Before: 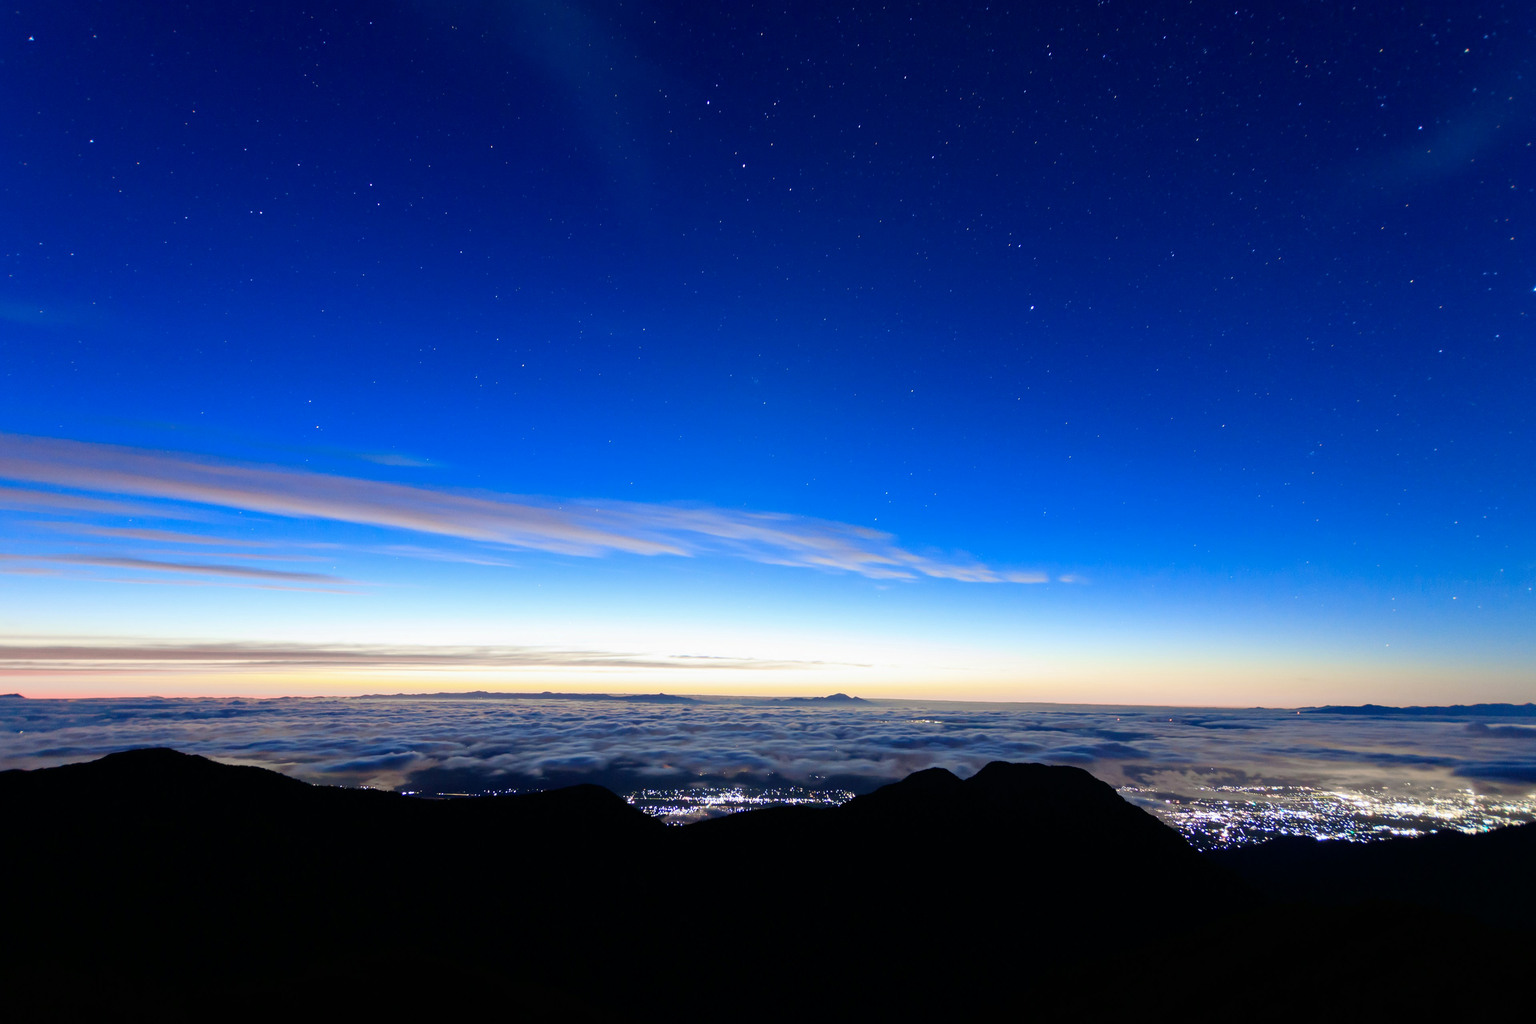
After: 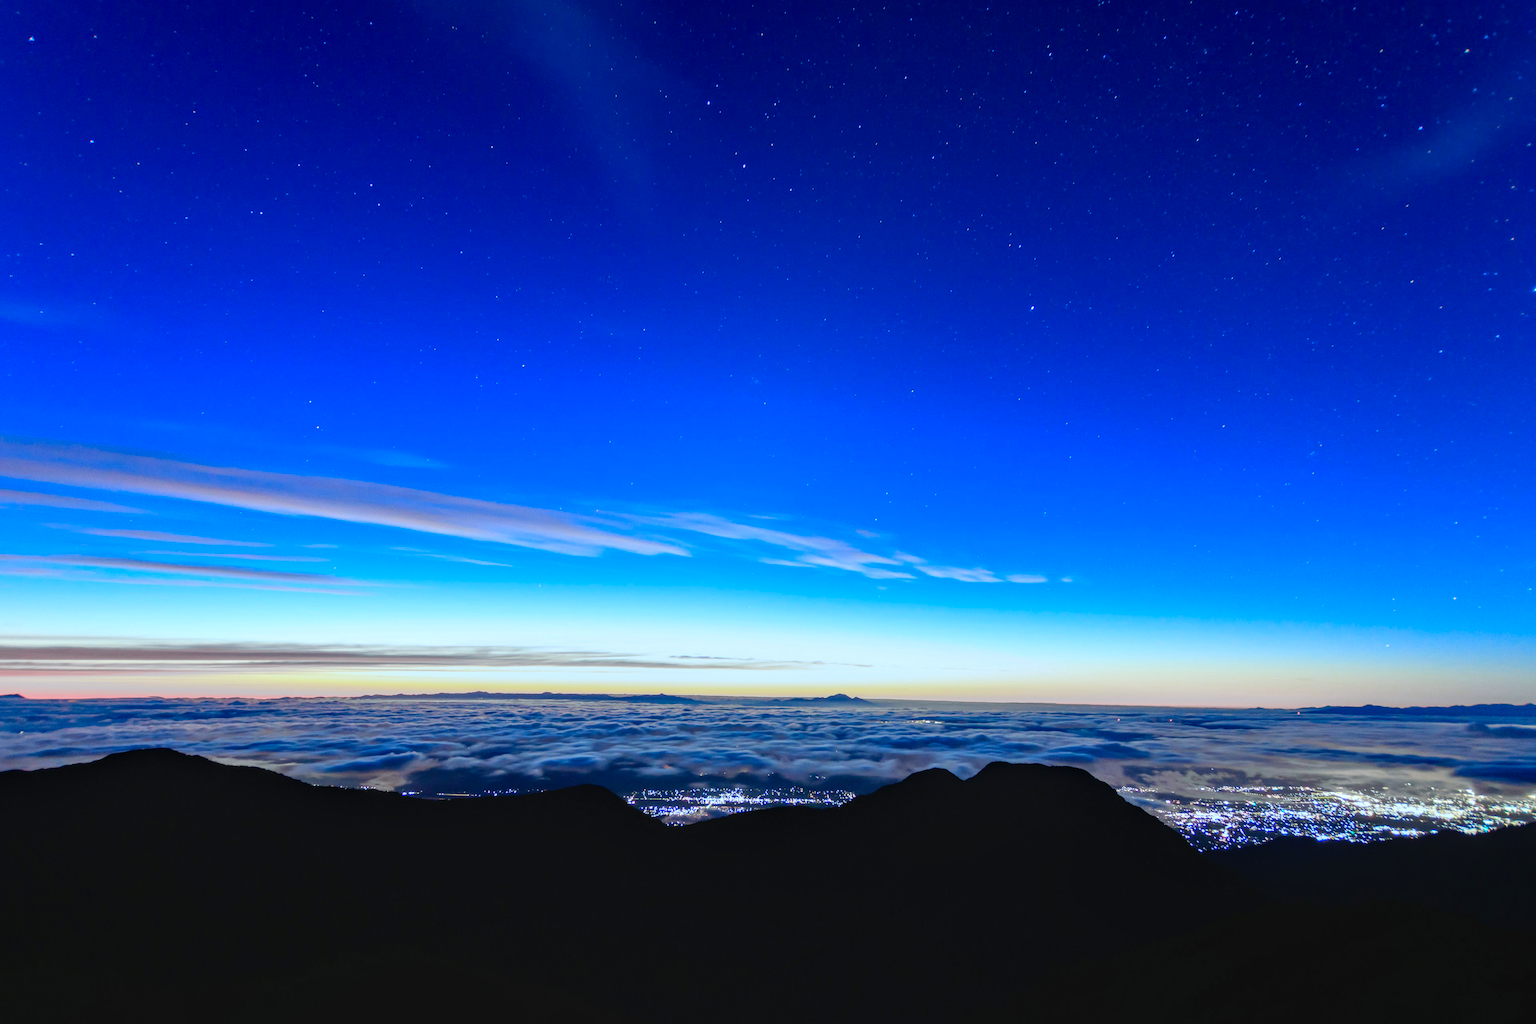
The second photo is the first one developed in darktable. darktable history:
local contrast: highlights 2%, shadows 3%, detail 133%
exposure: exposure 0.201 EV, compensate exposure bias true, compensate highlight preservation false
color calibration: gray › normalize channels true, illuminant F (fluorescent), F source F9 (Cool White Deluxe 4150 K) – high CRI, x 0.374, y 0.373, temperature 4162.68 K, gamut compression 0.017
contrast brightness saturation: saturation 0.182
